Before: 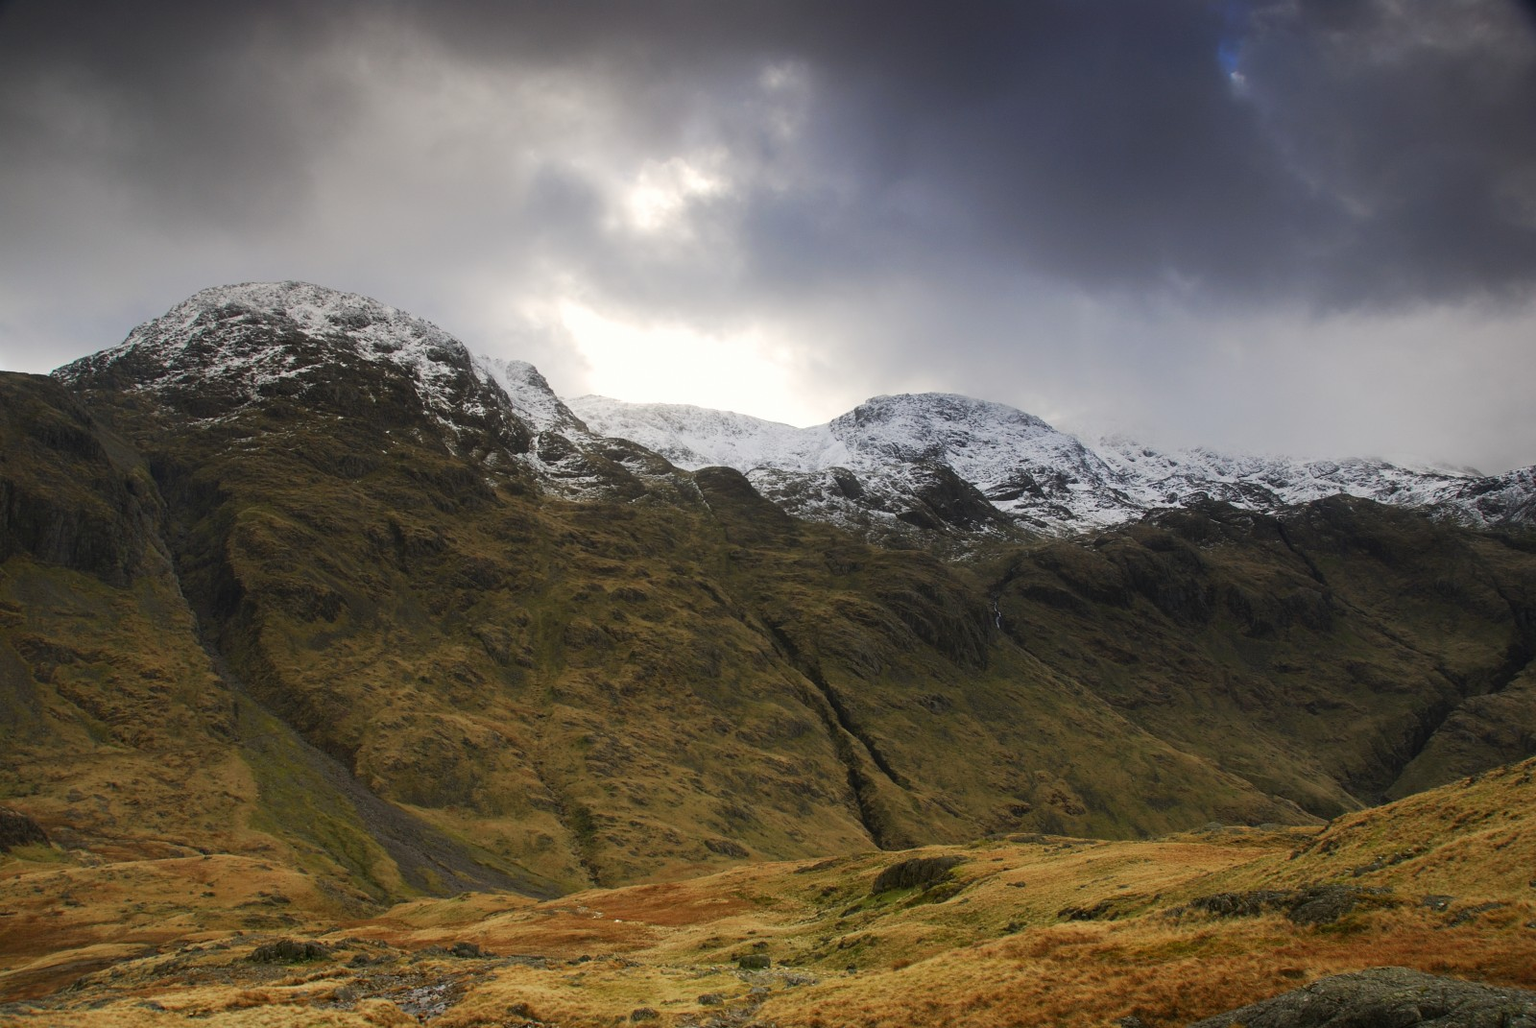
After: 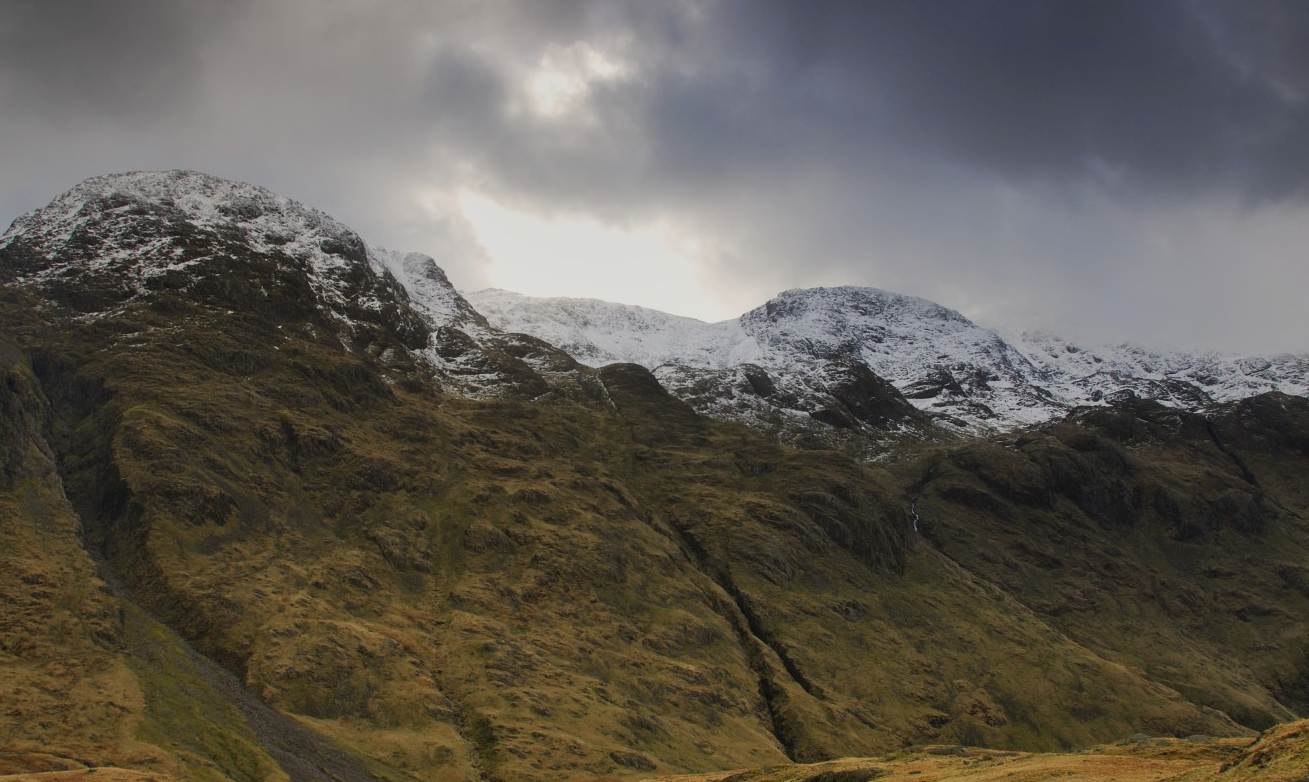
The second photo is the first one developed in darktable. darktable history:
tone equalizer: edges refinement/feathering 500, mask exposure compensation -1.57 EV, preserve details no
shadows and highlights: shadows 43.39, white point adjustment -1.59, soften with gaussian
exposure: exposure -0.383 EV, compensate exposure bias true, compensate highlight preservation false
crop: left 7.788%, top 11.563%, right 10.351%, bottom 15.4%
